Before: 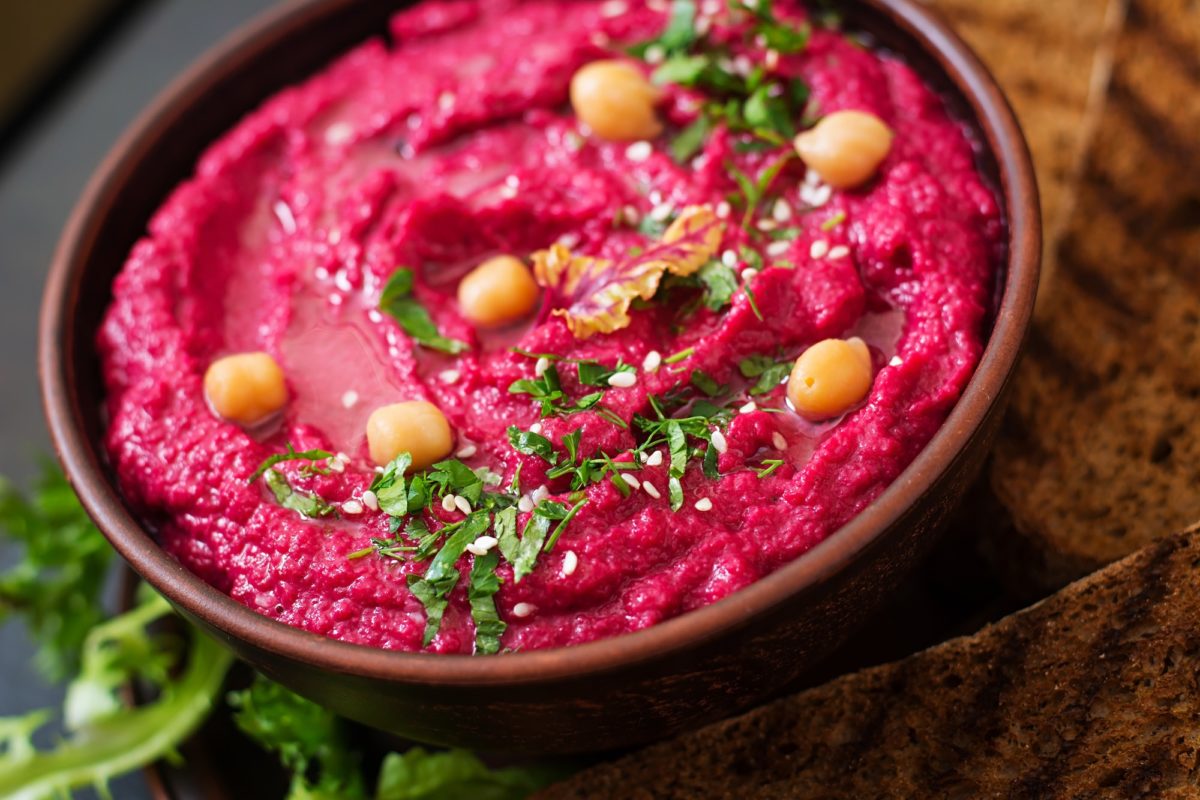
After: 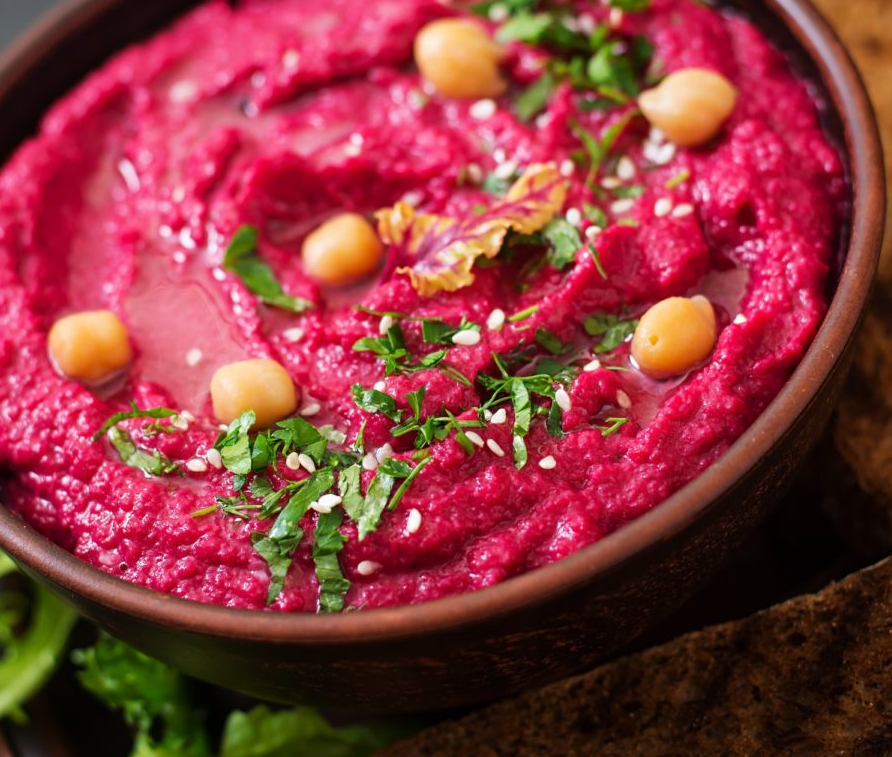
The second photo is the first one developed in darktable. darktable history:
crop and rotate: left 13.071%, top 5.318%, right 12.557%
